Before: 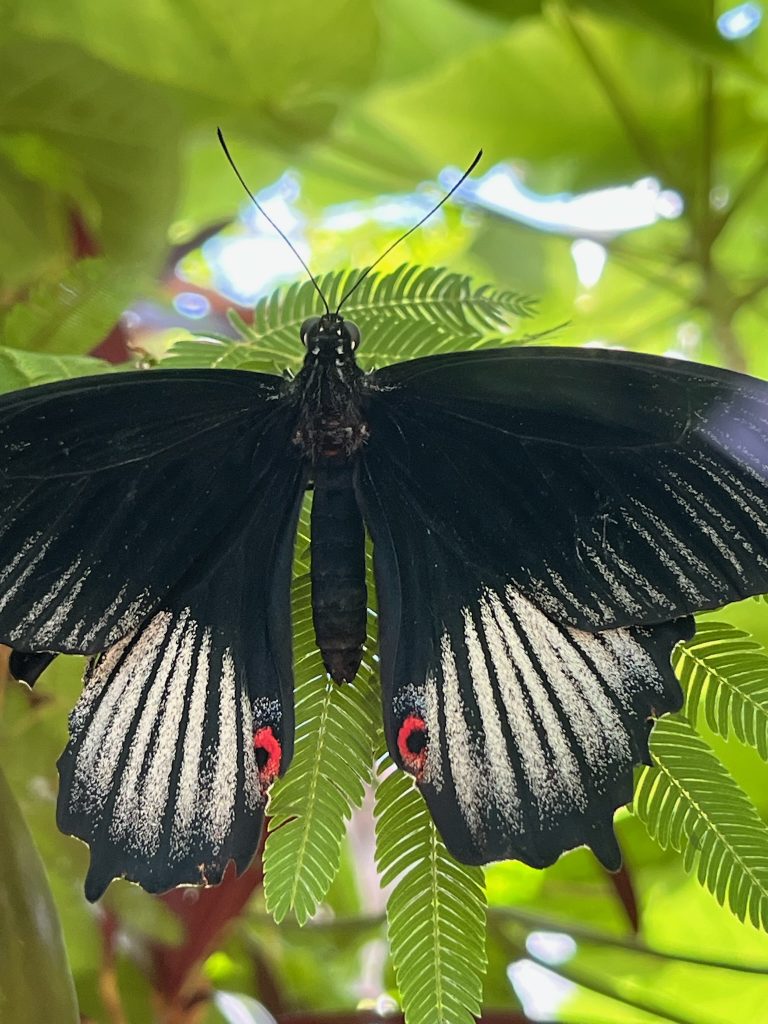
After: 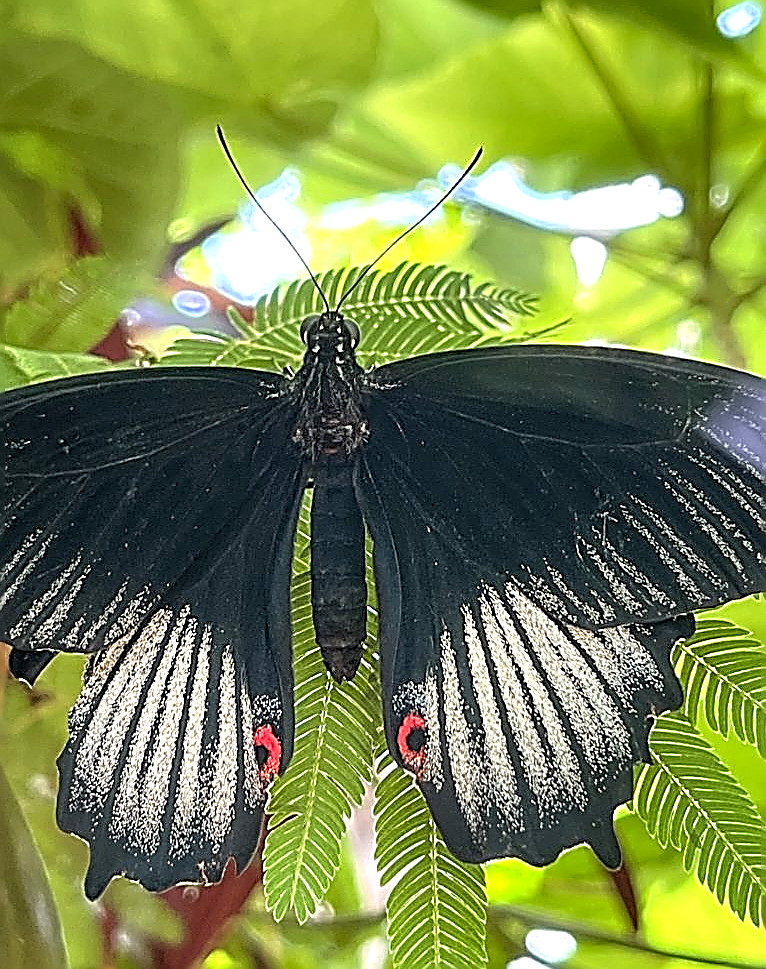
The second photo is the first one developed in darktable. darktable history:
exposure: black level correction 0.001, exposure 0.499 EV, compensate highlight preservation false
crop: top 0.263%, right 0.258%, bottom 5.025%
local contrast: detail 130%
sharpen: amount 1.984
